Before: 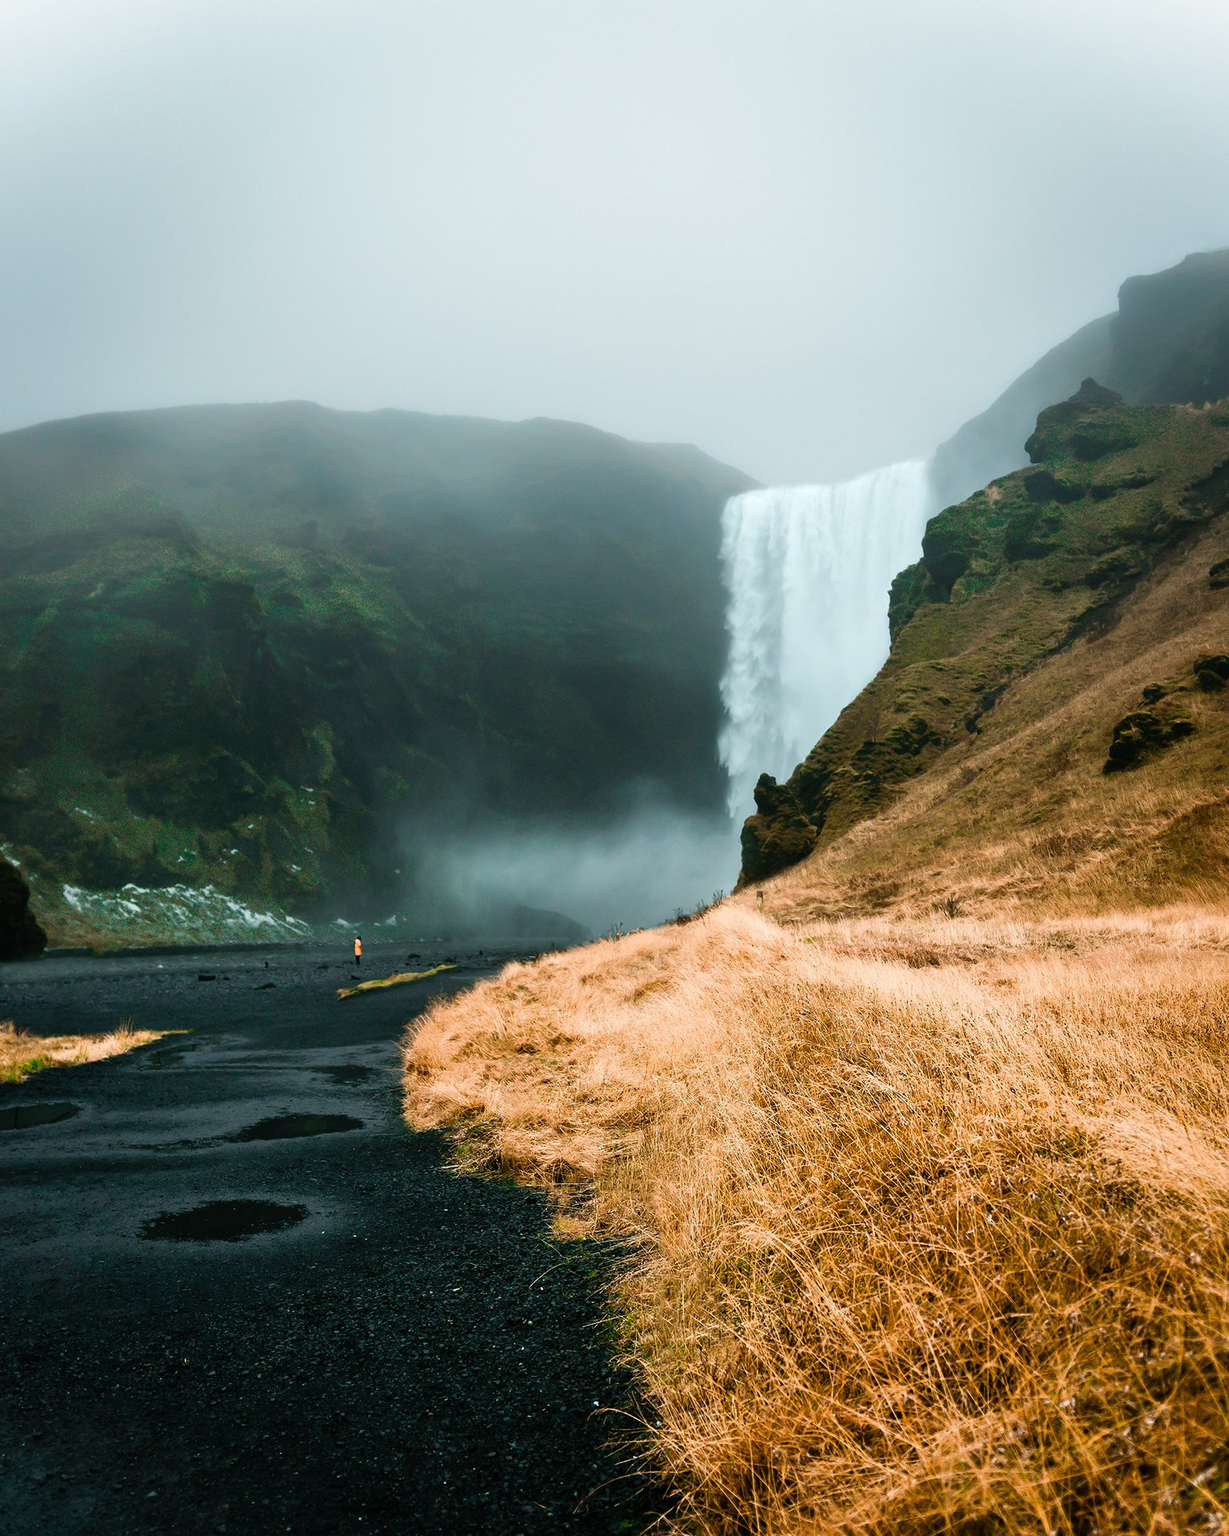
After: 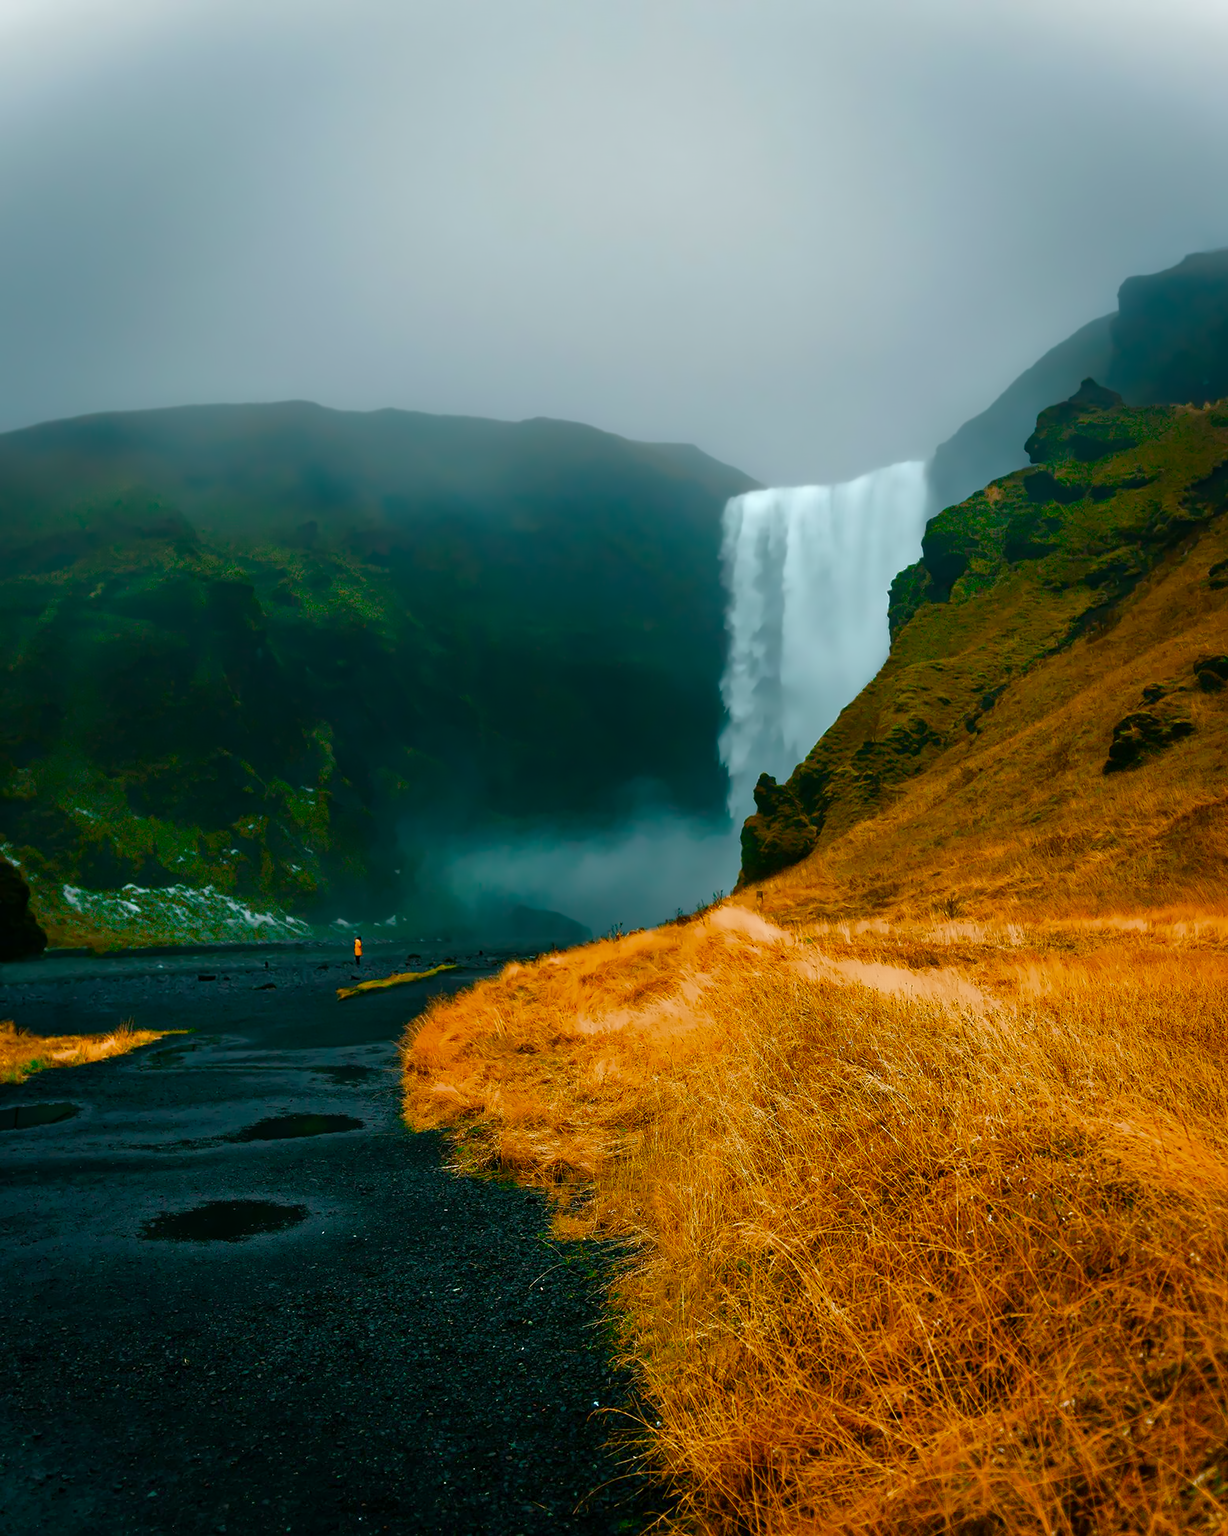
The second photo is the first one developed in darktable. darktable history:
base curve: curves: ch0 [(0, 0) (0.841, 0.609) (1, 1)]
tone equalizer: -8 EV 0.06 EV, smoothing diameter 25%, edges refinement/feathering 10, preserve details guided filter
color balance: input saturation 134.34%, contrast -10.04%, contrast fulcrum 19.67%, output saturation 133.51%
exposure: black level correction 0.009, exposure 0.119 EV
haze removal: strength 0.53, distance 0.925
denoise (profiled): patch size 2, search radius 4, preserve shadows 1.02, bias correction -0.395, scattering 0.3, a [0, 0, 0], mode non-local means
